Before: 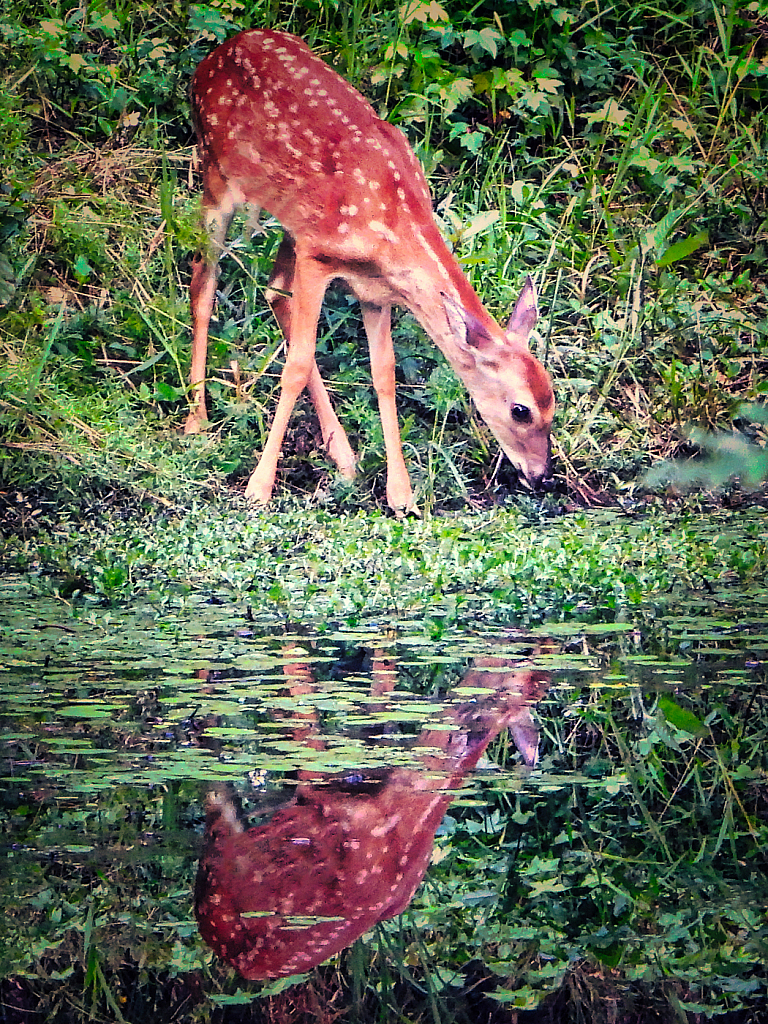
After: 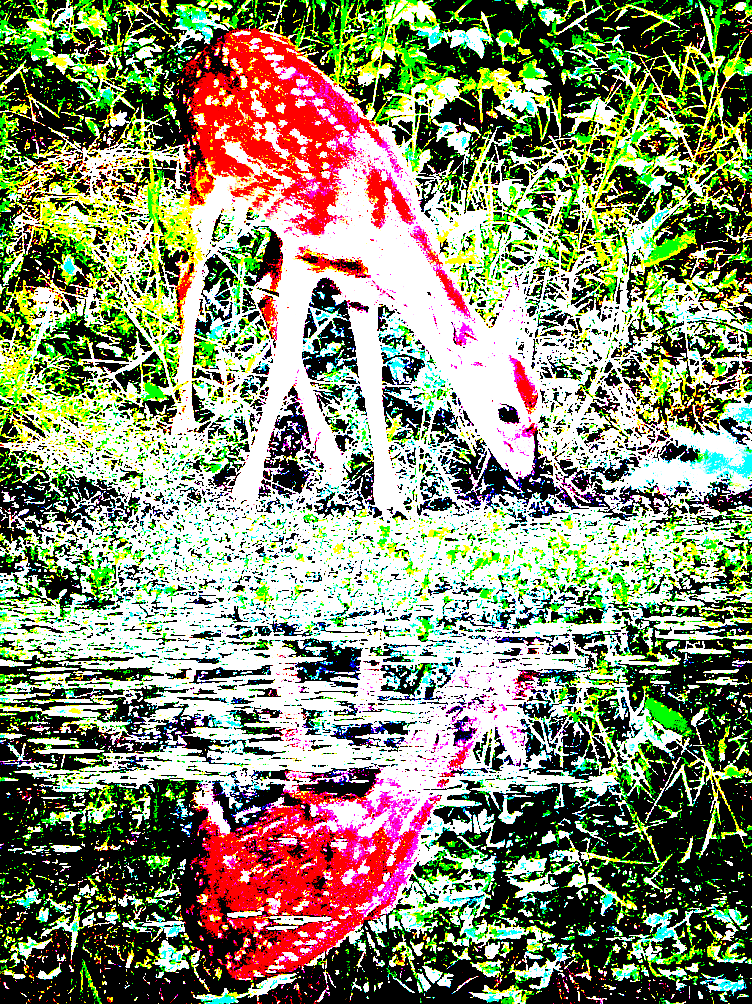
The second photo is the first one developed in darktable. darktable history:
crop: left 1.702%, right 0.276%, bottom 1.909%
exposure: black level correction 0.099, exposure 2.94 EV, compensate highlight preservation false
sharpen: radius 1.946
